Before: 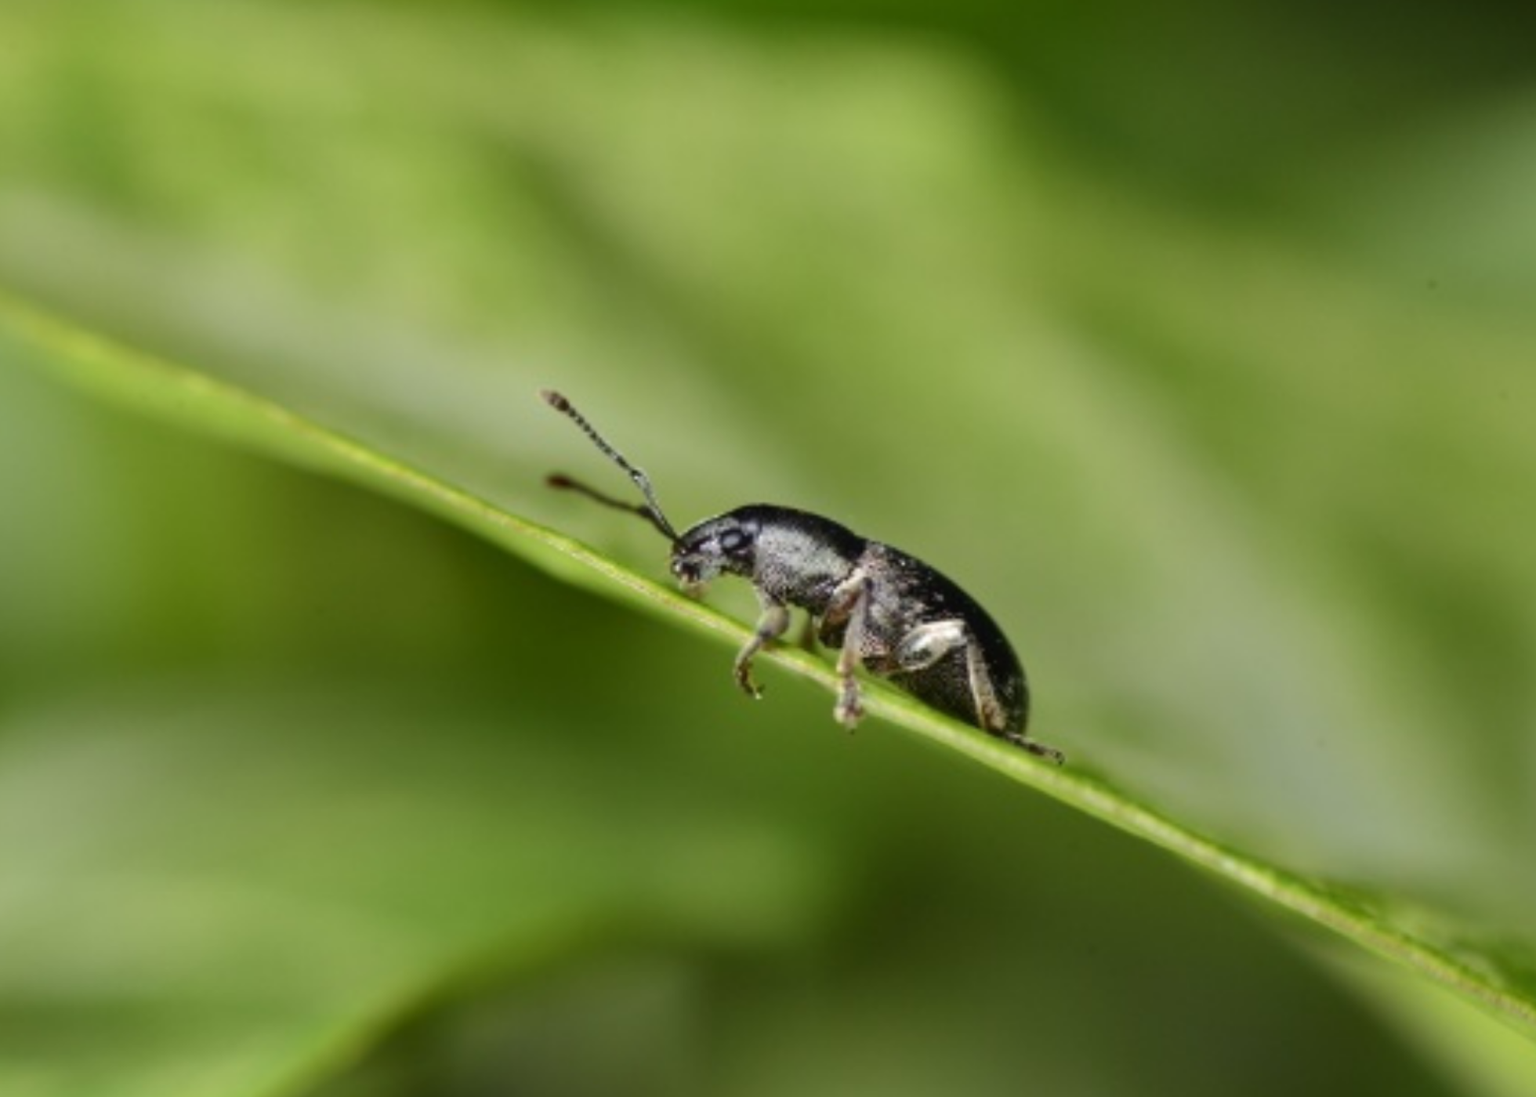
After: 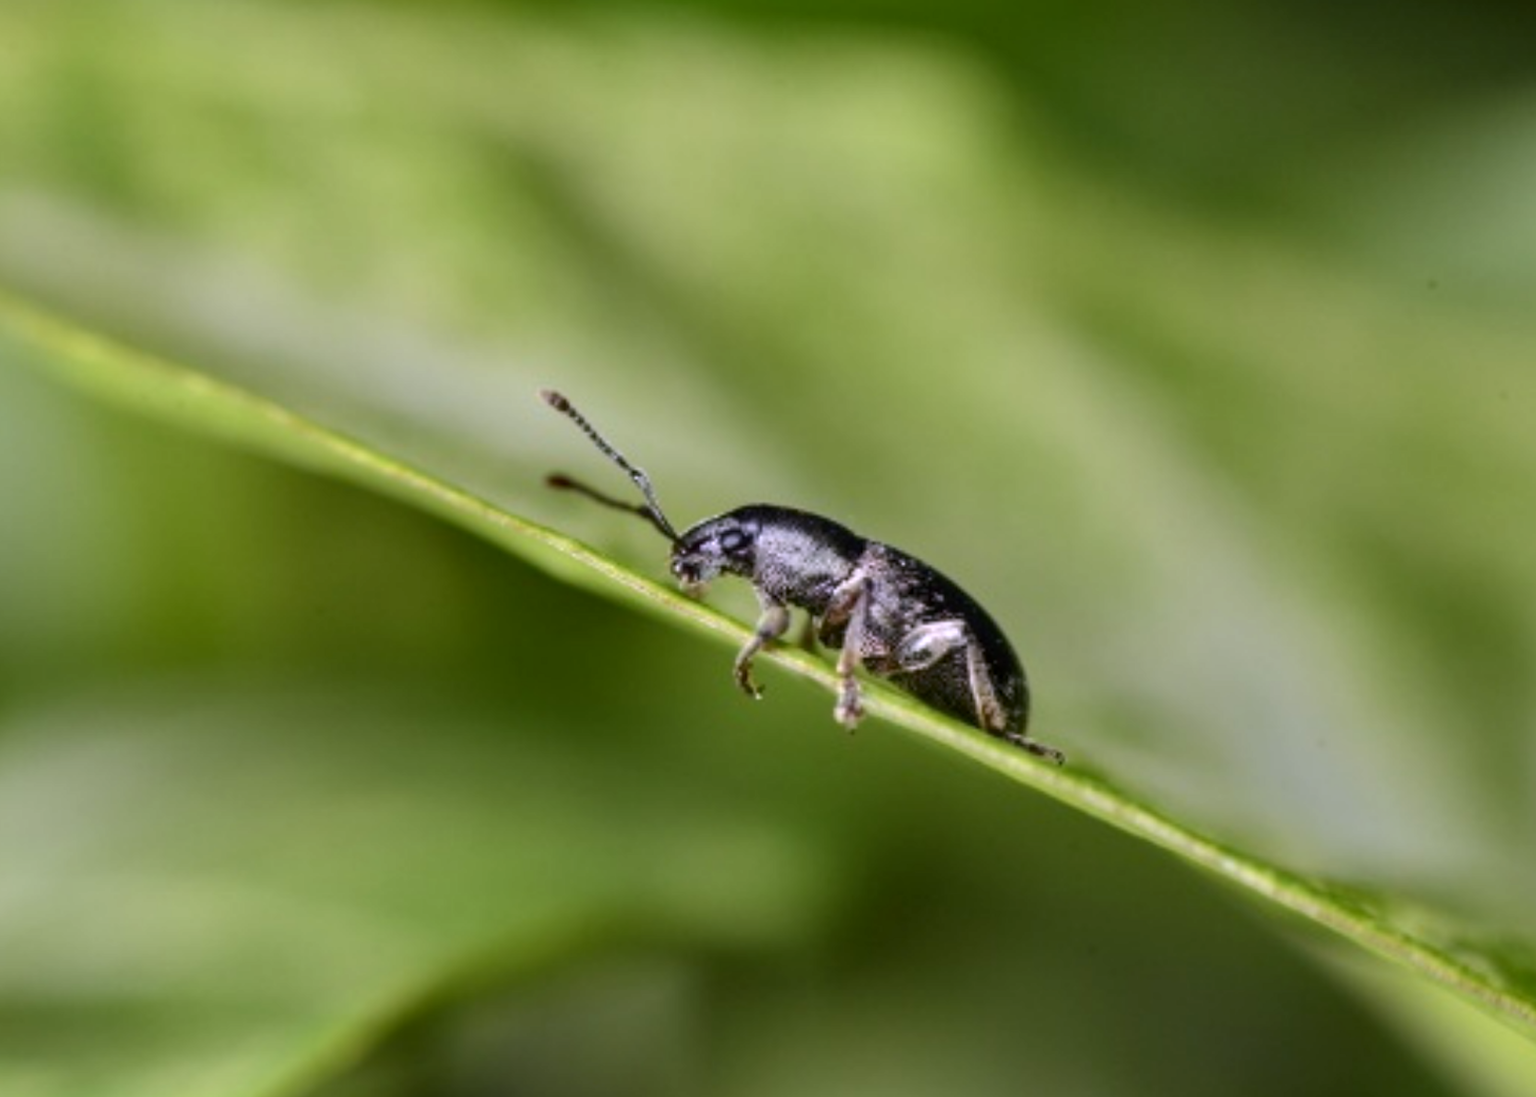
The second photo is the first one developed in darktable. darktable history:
local contrast: on, module defaults
white balance: red 1.042, blue 1.17
